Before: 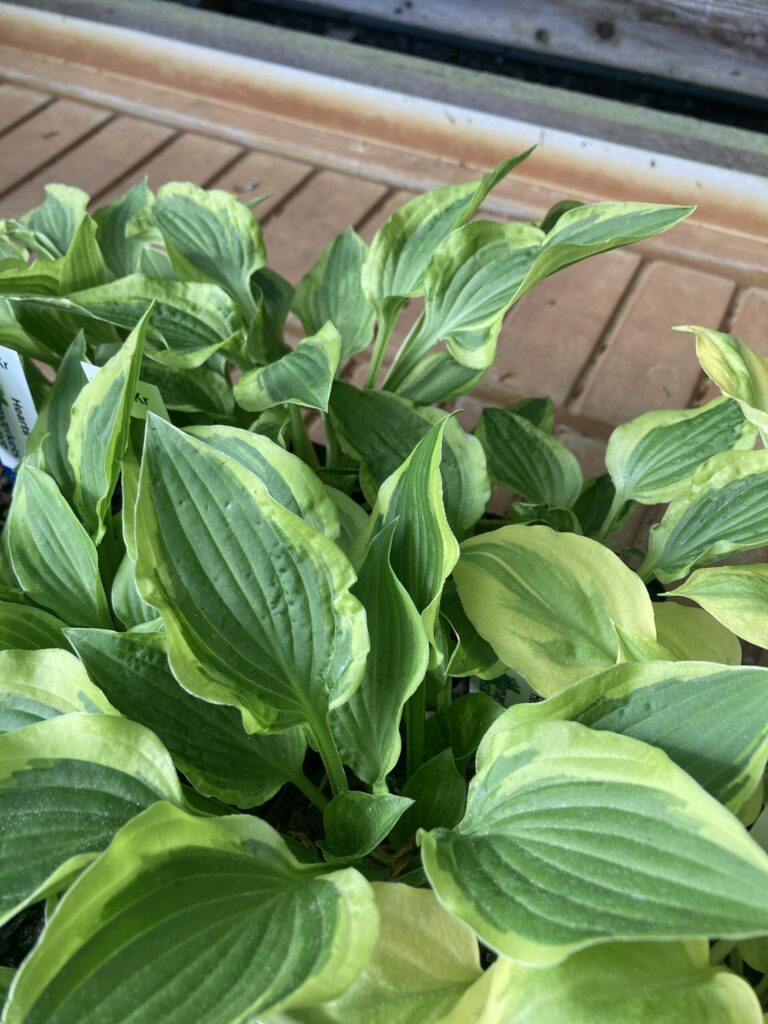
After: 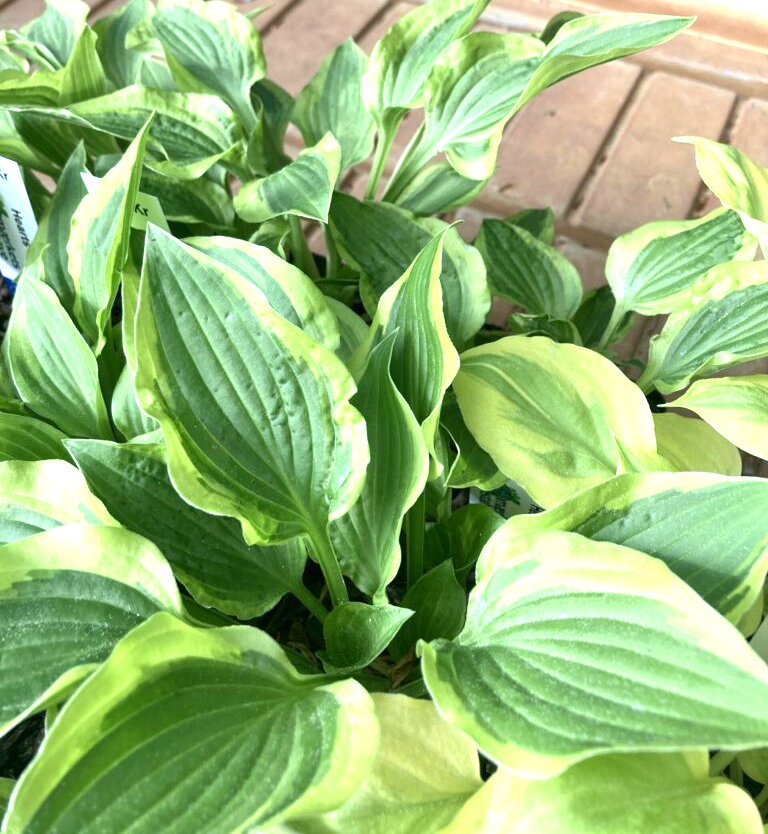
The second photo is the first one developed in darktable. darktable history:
exposure: exposure 1 EV, compensate highlight preservation false
crop and rotate: top 18.507%
contrast brightness saturation: contrast 0.08, saturation 0.02
